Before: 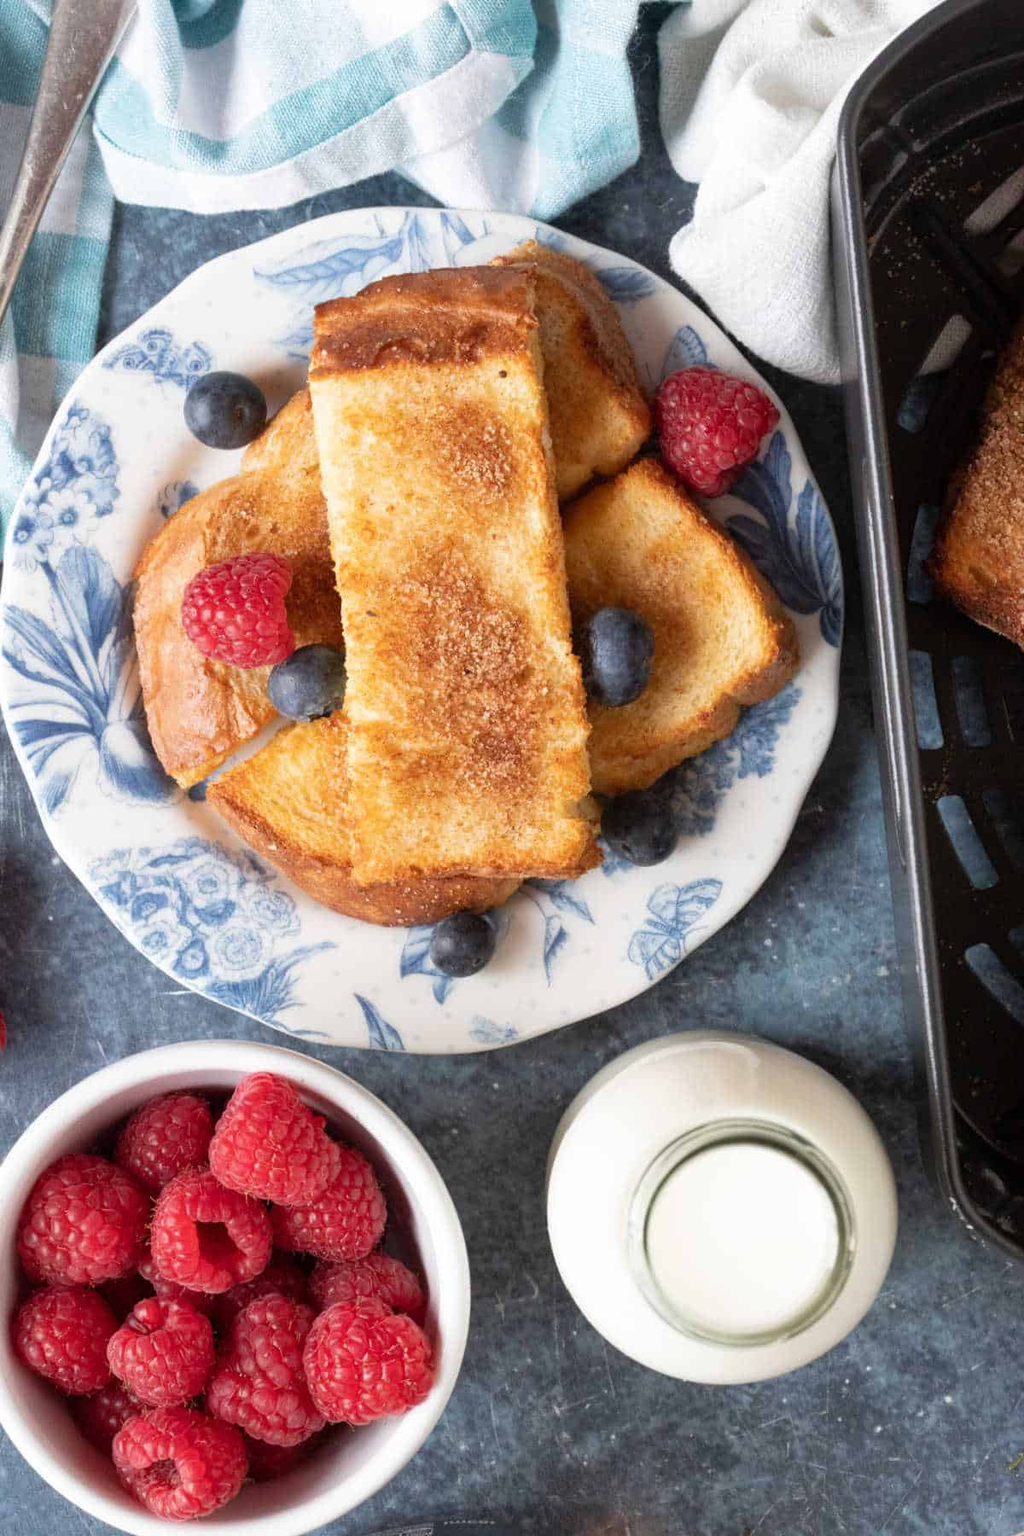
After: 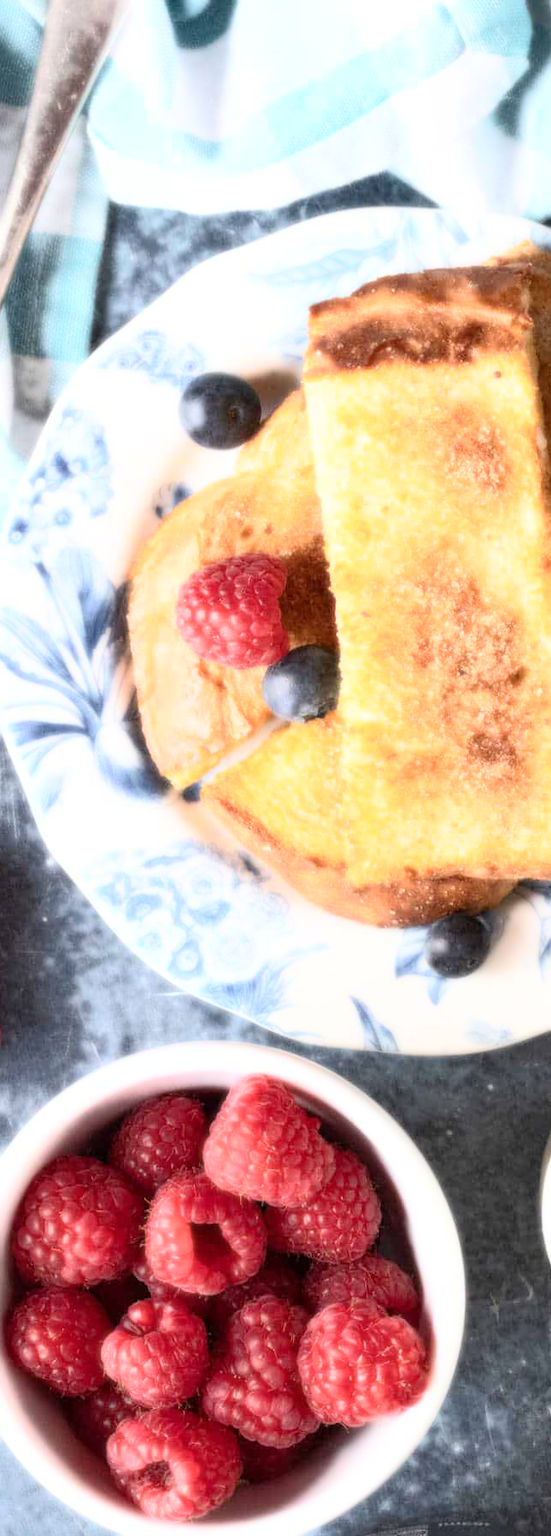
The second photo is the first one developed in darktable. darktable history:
crop: left 0.587%, right 45.588%, bottom 0.086%
bloom: size 0%, threshold 54.82%, strength 8.31%
